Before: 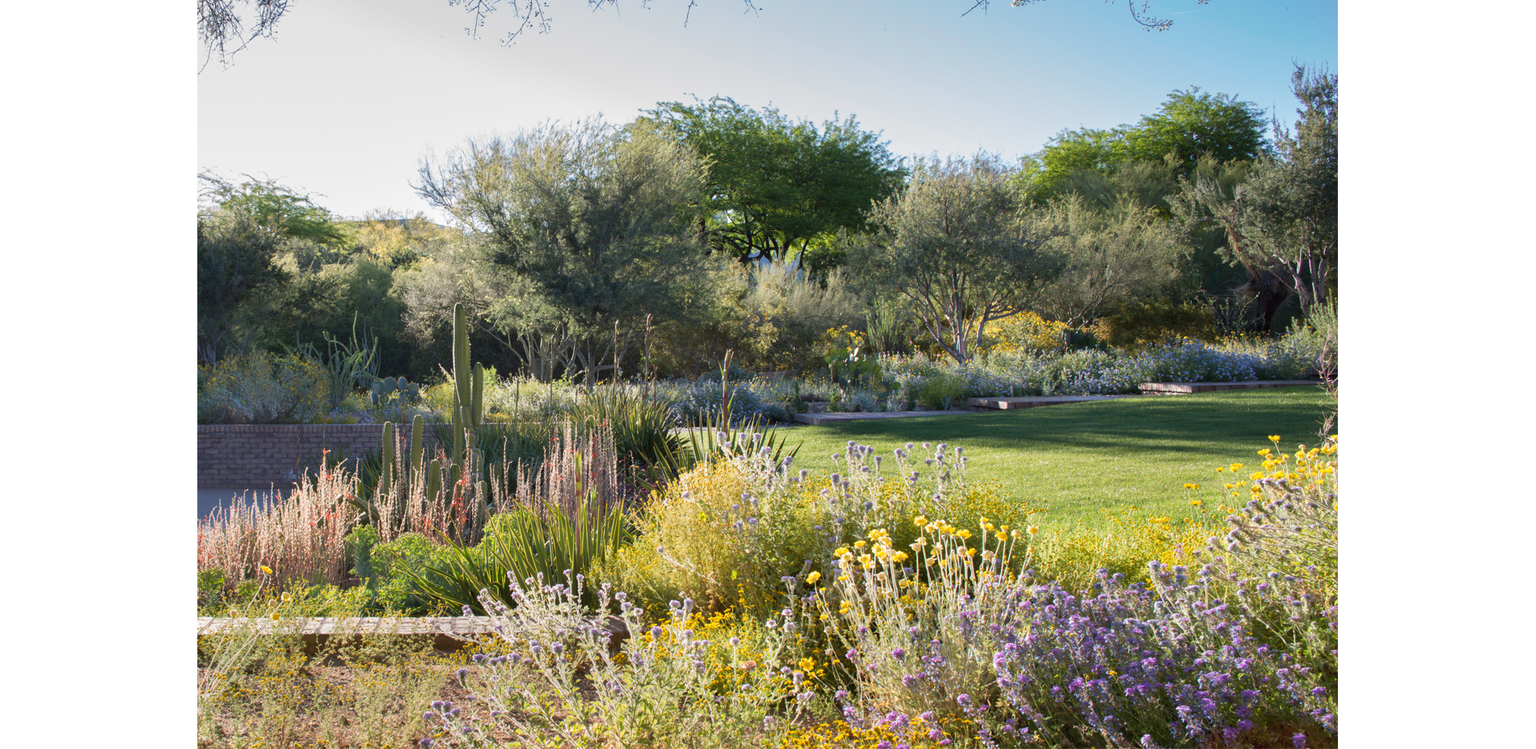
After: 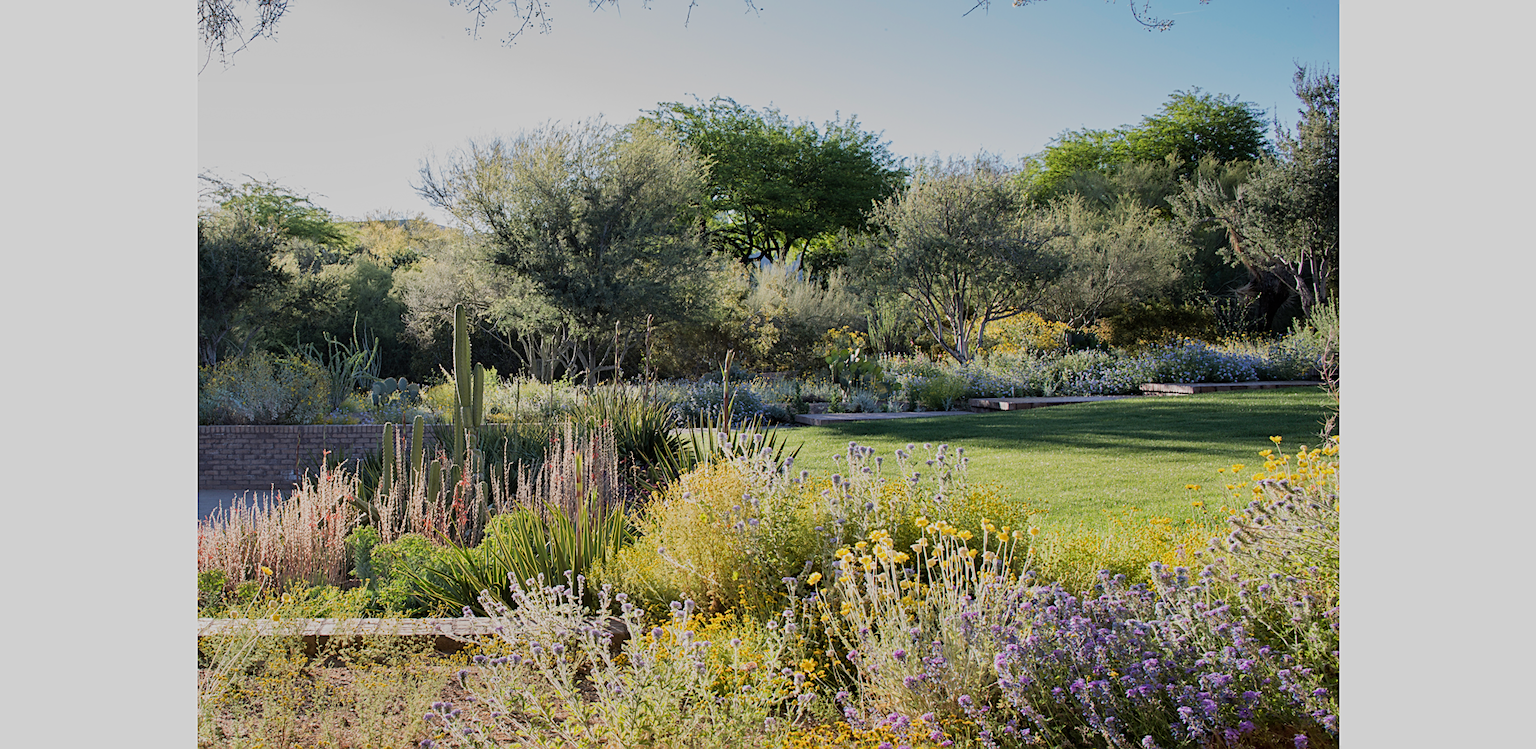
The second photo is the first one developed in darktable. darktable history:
crop and rotate: left 0.064%, bottom 0.002%
filmic rgb: black relative exposure -7.38 EV, white relative exposure 5.08 EV, threshold 2.99 EV, hardness 3.22, iterations of high-quality reconstruction 0, enable highlight reconstruction true
sharpen: on, module defaults
